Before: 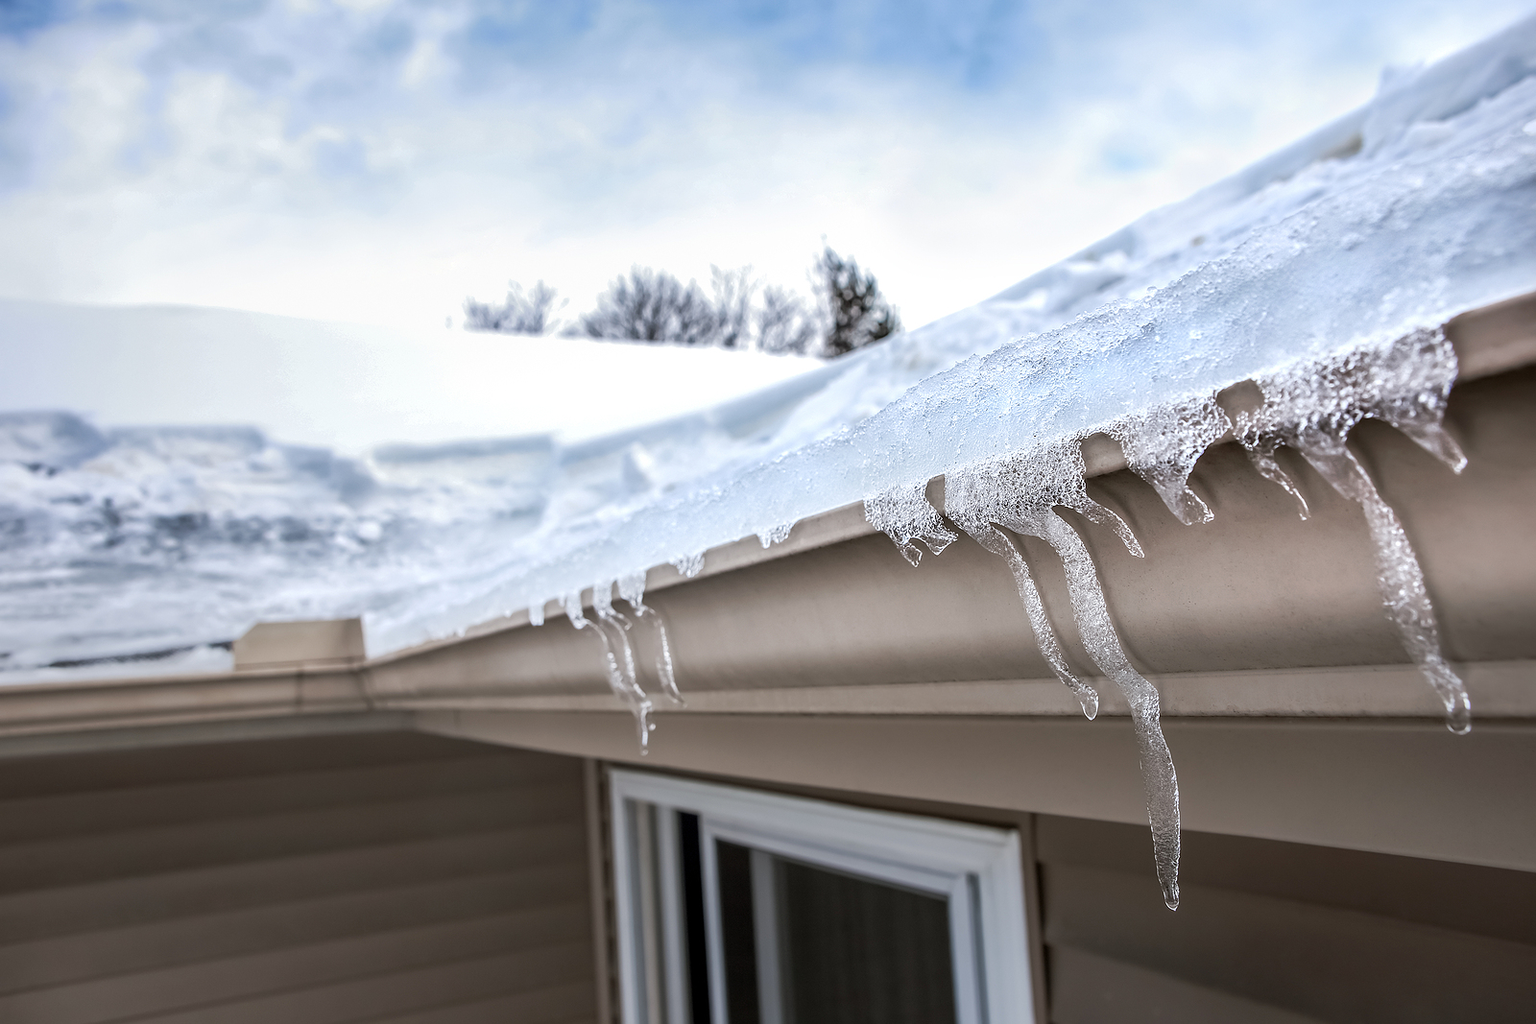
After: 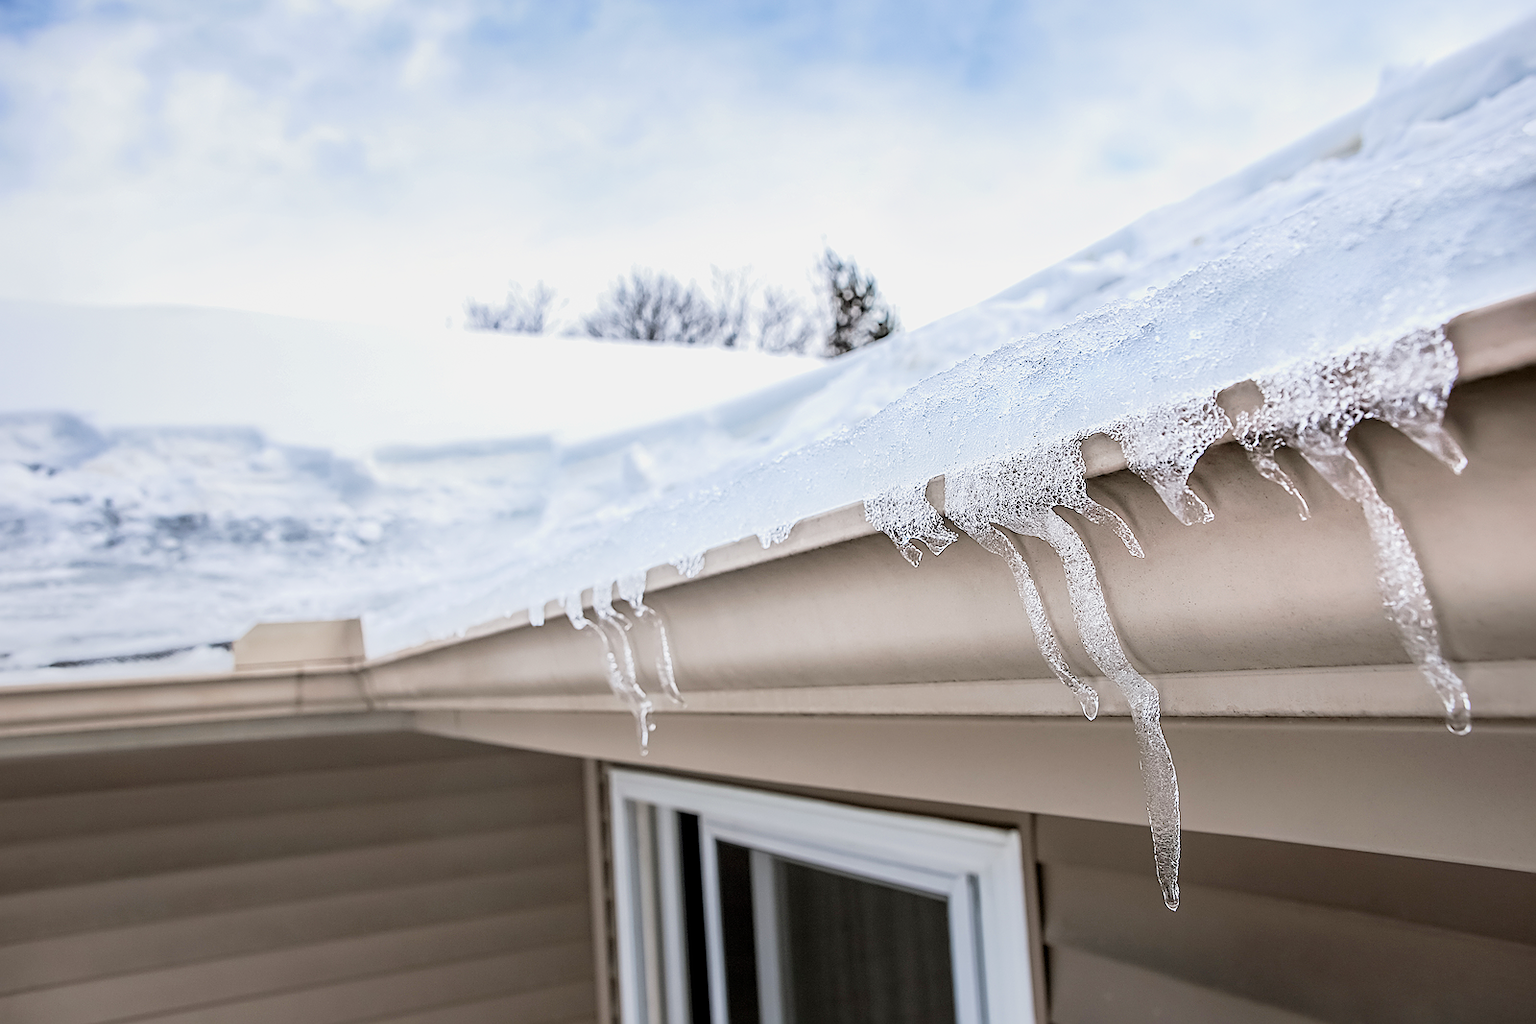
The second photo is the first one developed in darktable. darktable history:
filmic rgb: black relative exposure -7.65 EV, white relative exposure 4.56 EV, hardness 3.61, contrast 0.997, contrast in shadows safe
exposure: black level correction 0.001, exposure 1 EV, compensate highlight preservation false
sharpen: on, module defaults
